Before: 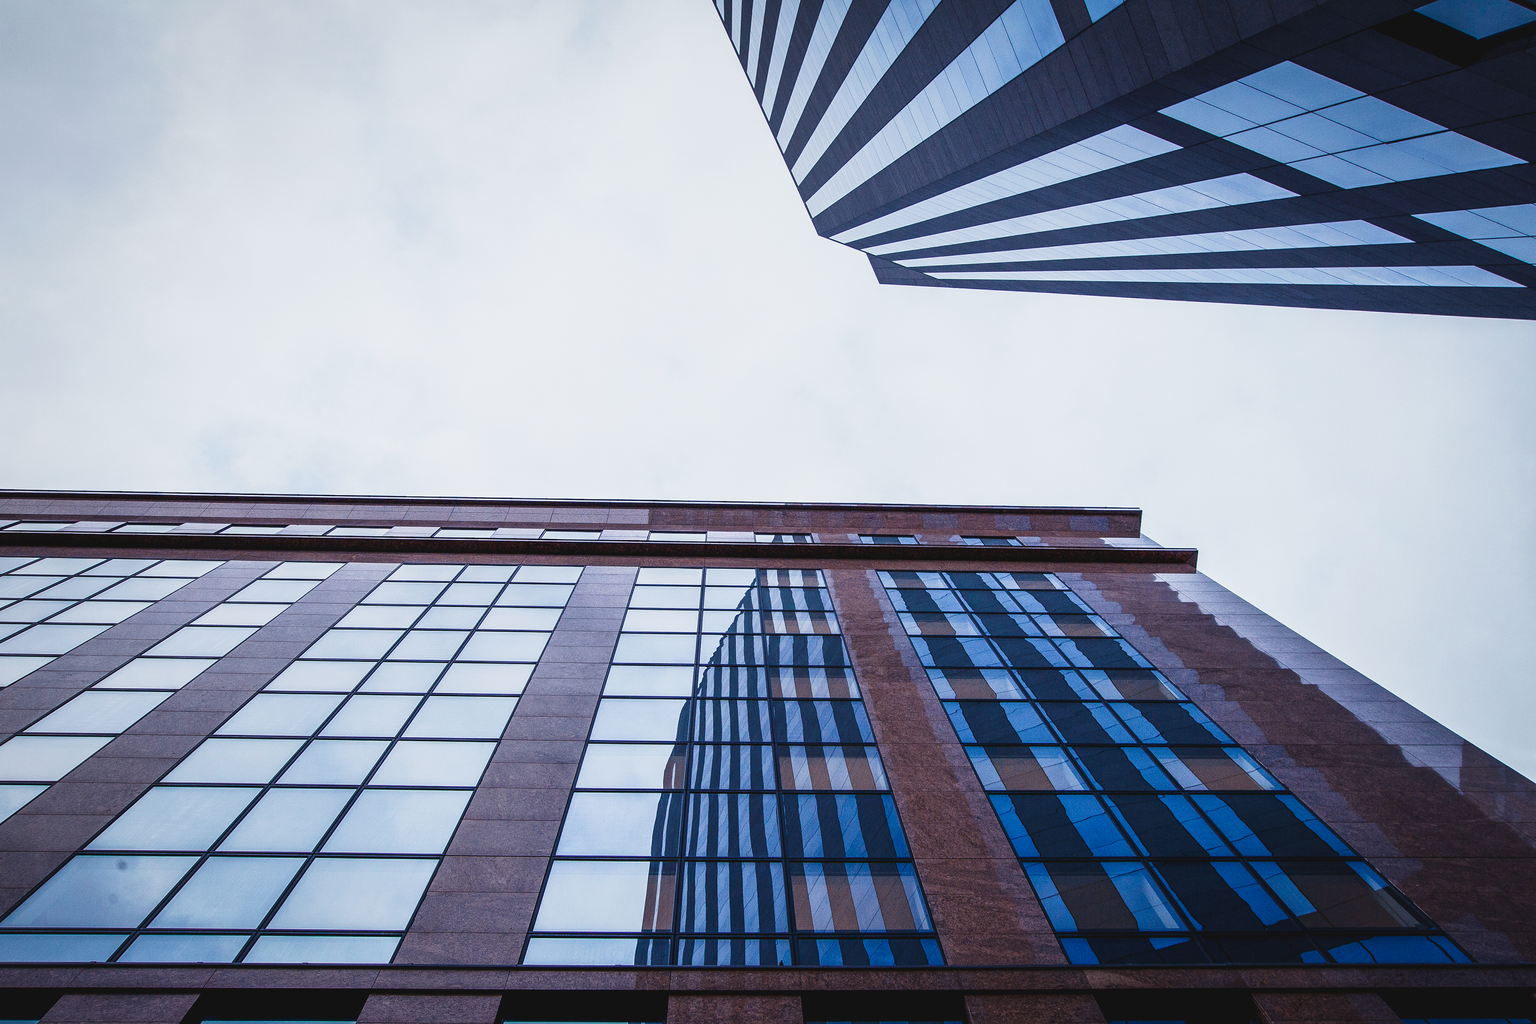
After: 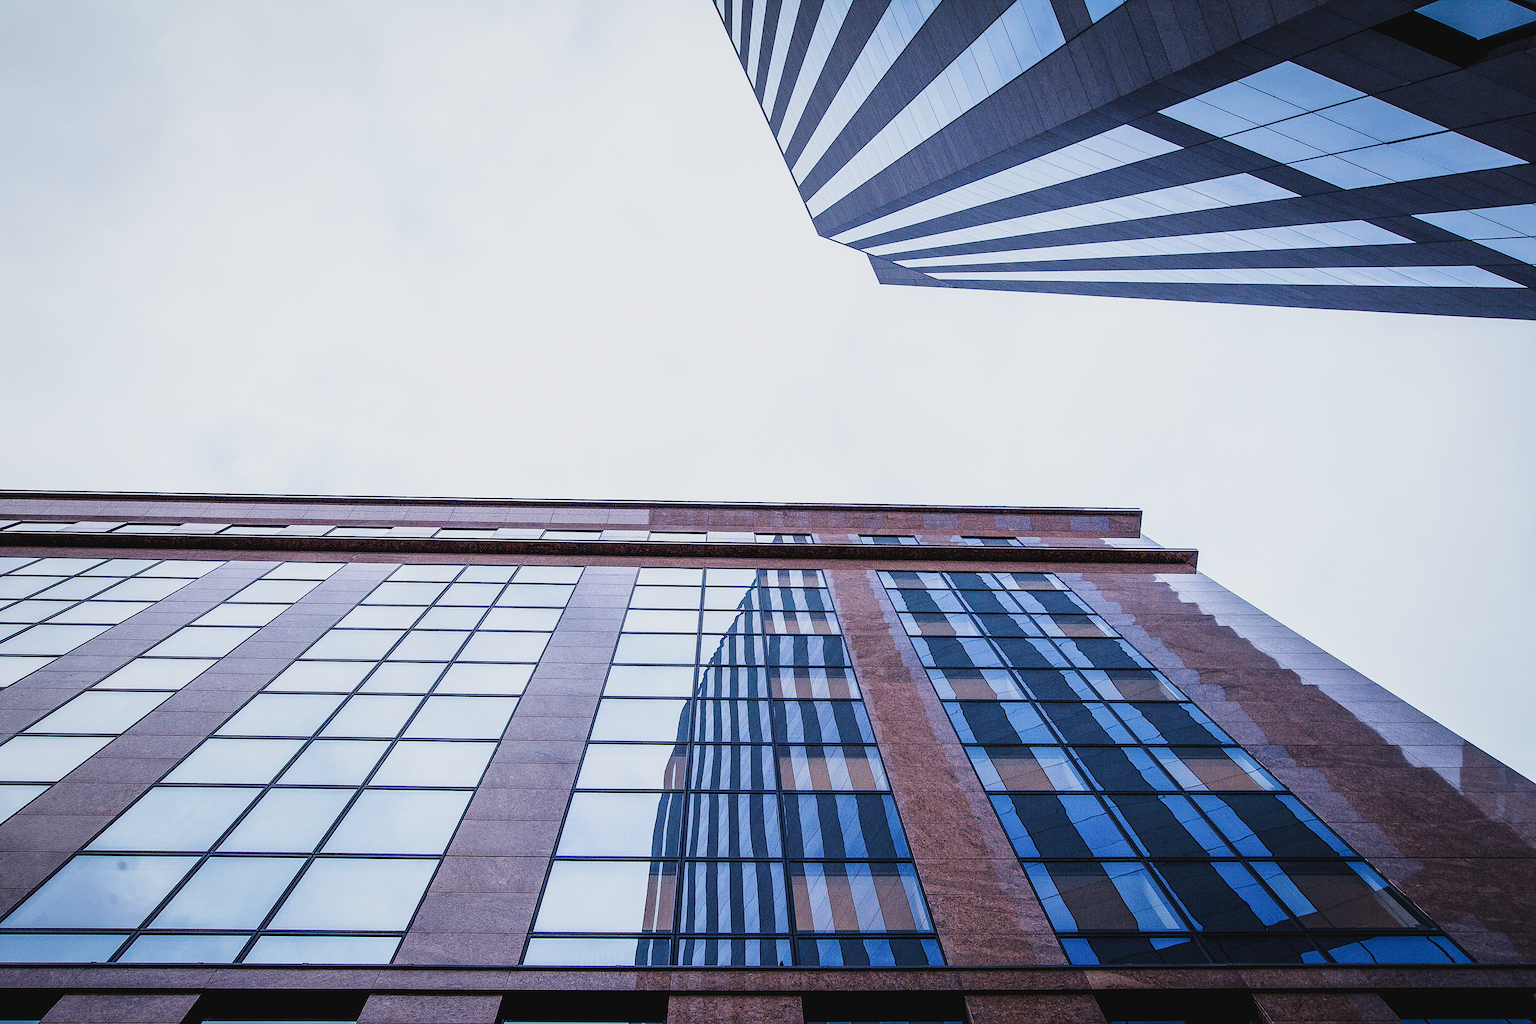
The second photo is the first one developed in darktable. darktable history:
exposure: black level correction 0, exposure 0.89 EV, compensate highlight preservation false
filmic rgb: black relative exposure -7.65 EV, white relative exposure 4.56 EV, hardness 3.61
sharpen: on, module defaults
